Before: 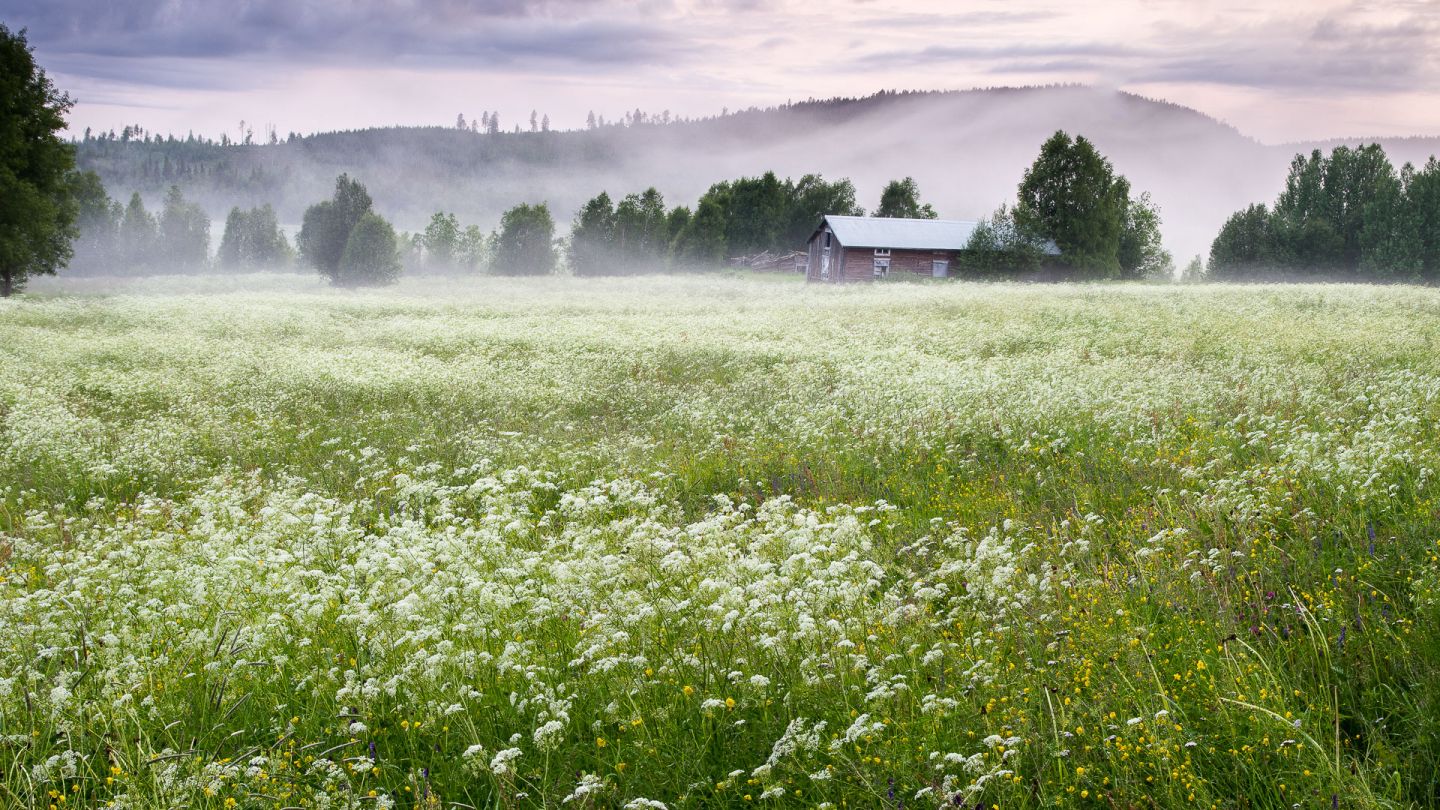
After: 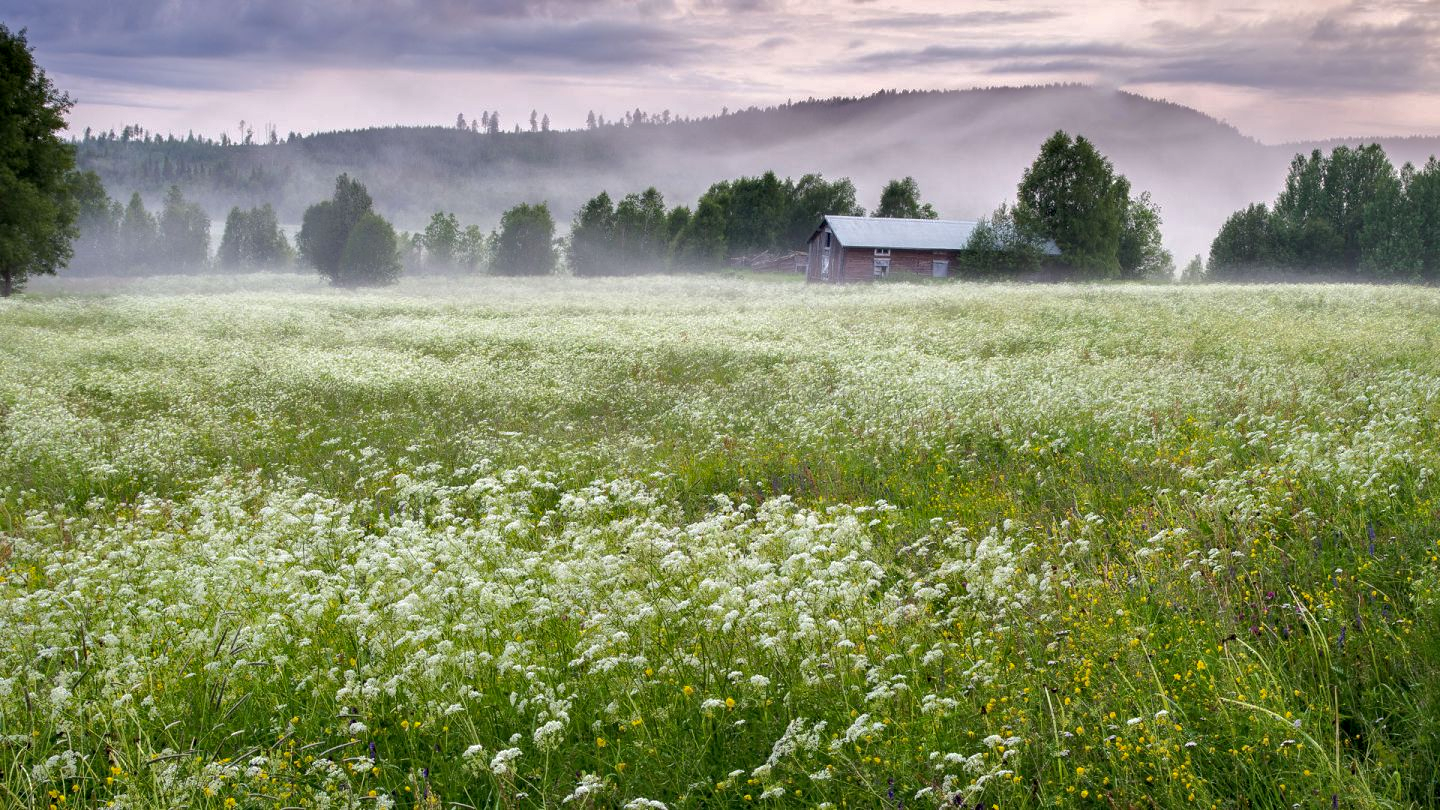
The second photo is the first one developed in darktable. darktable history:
contrast brightness saturation: contrast 0.055
contrast equalizer: y [[0.6 ×6], [0.55 ×6], [0 ×6], [0 ×6], [0 ×6]], mix 0.3
shadows and highlights: shadows 40.08, highlights -60.04
